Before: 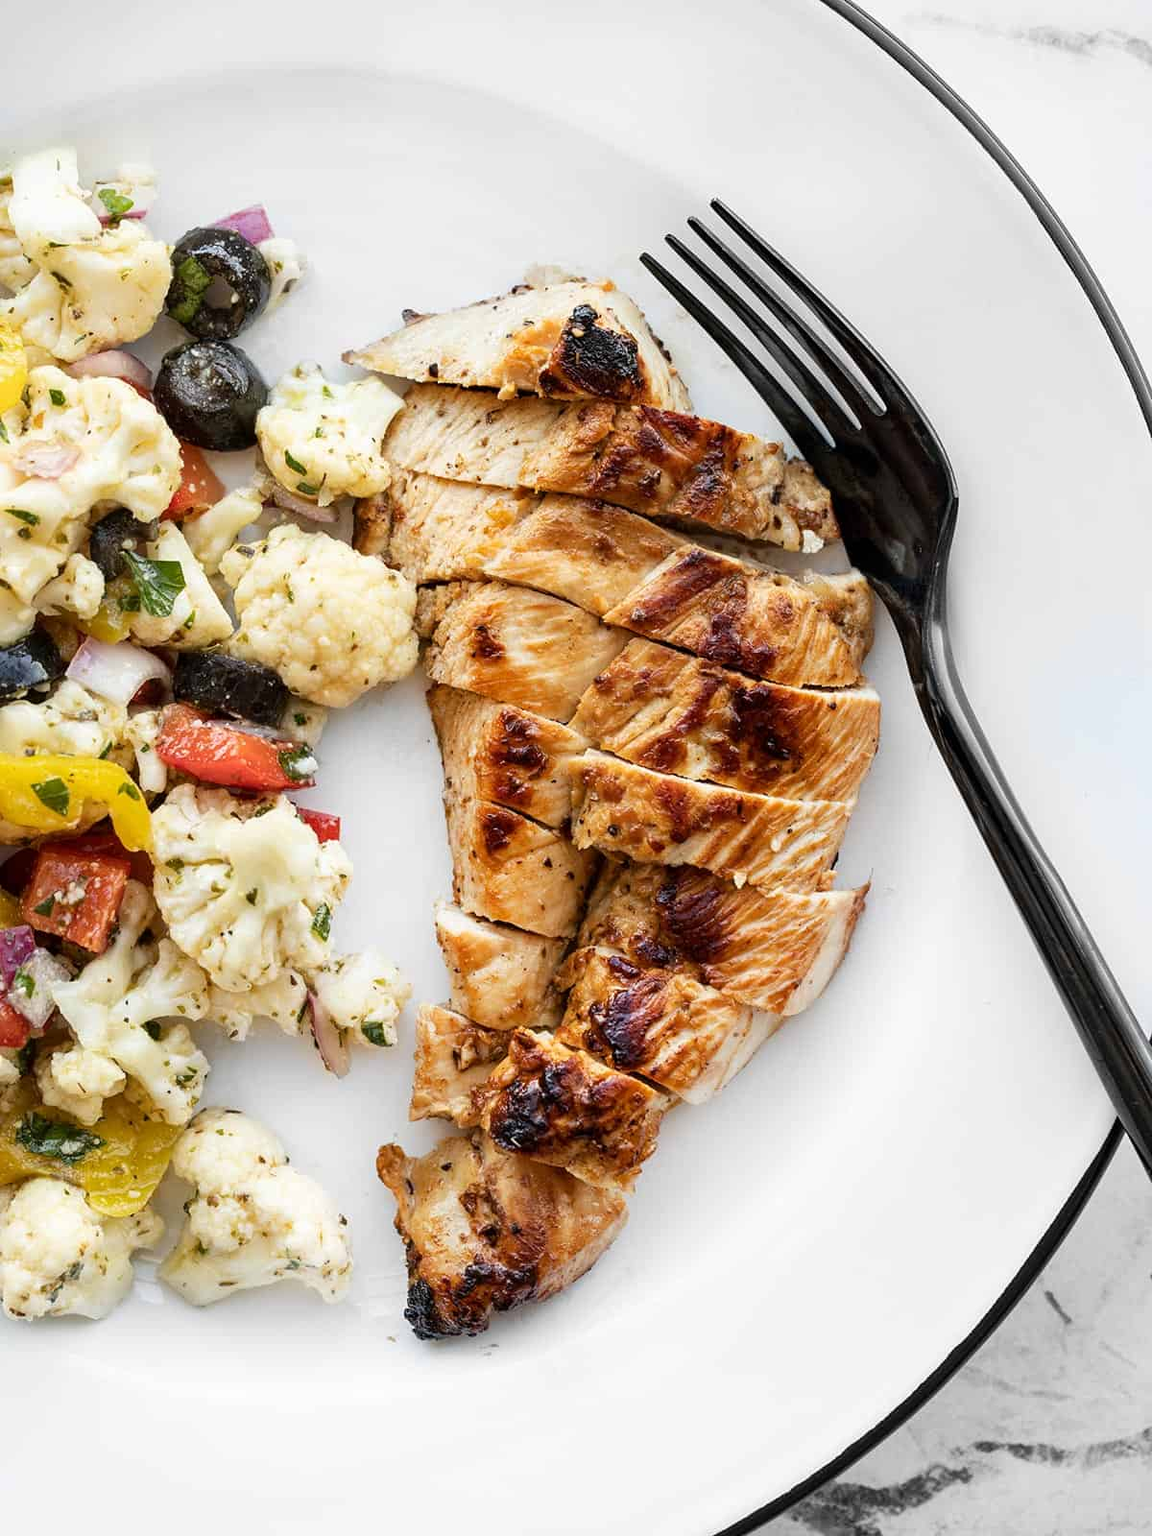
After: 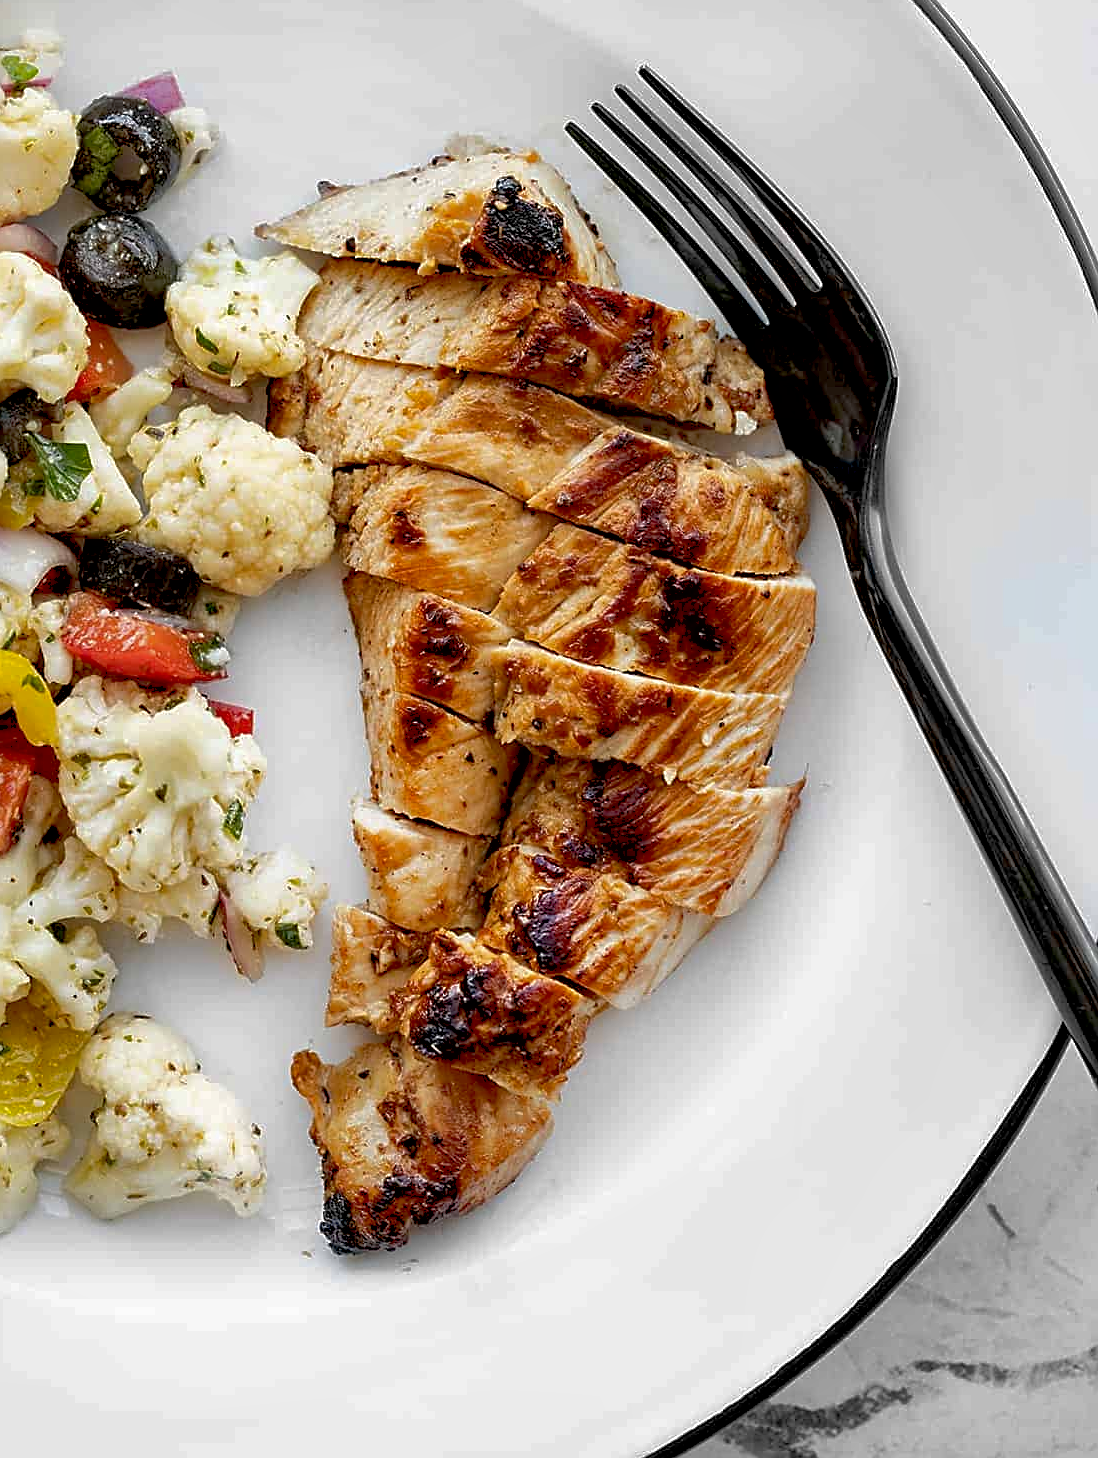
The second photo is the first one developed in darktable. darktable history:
shadows and highlights: highlights color adjustment 38.89%
crop and rotate: left 8.442%, top 8.858%
sharpen: on, module defaults
contrast brightness saturation: brightness -0.093
exposure: black level correction 0.009, compensate highlight preservation false
